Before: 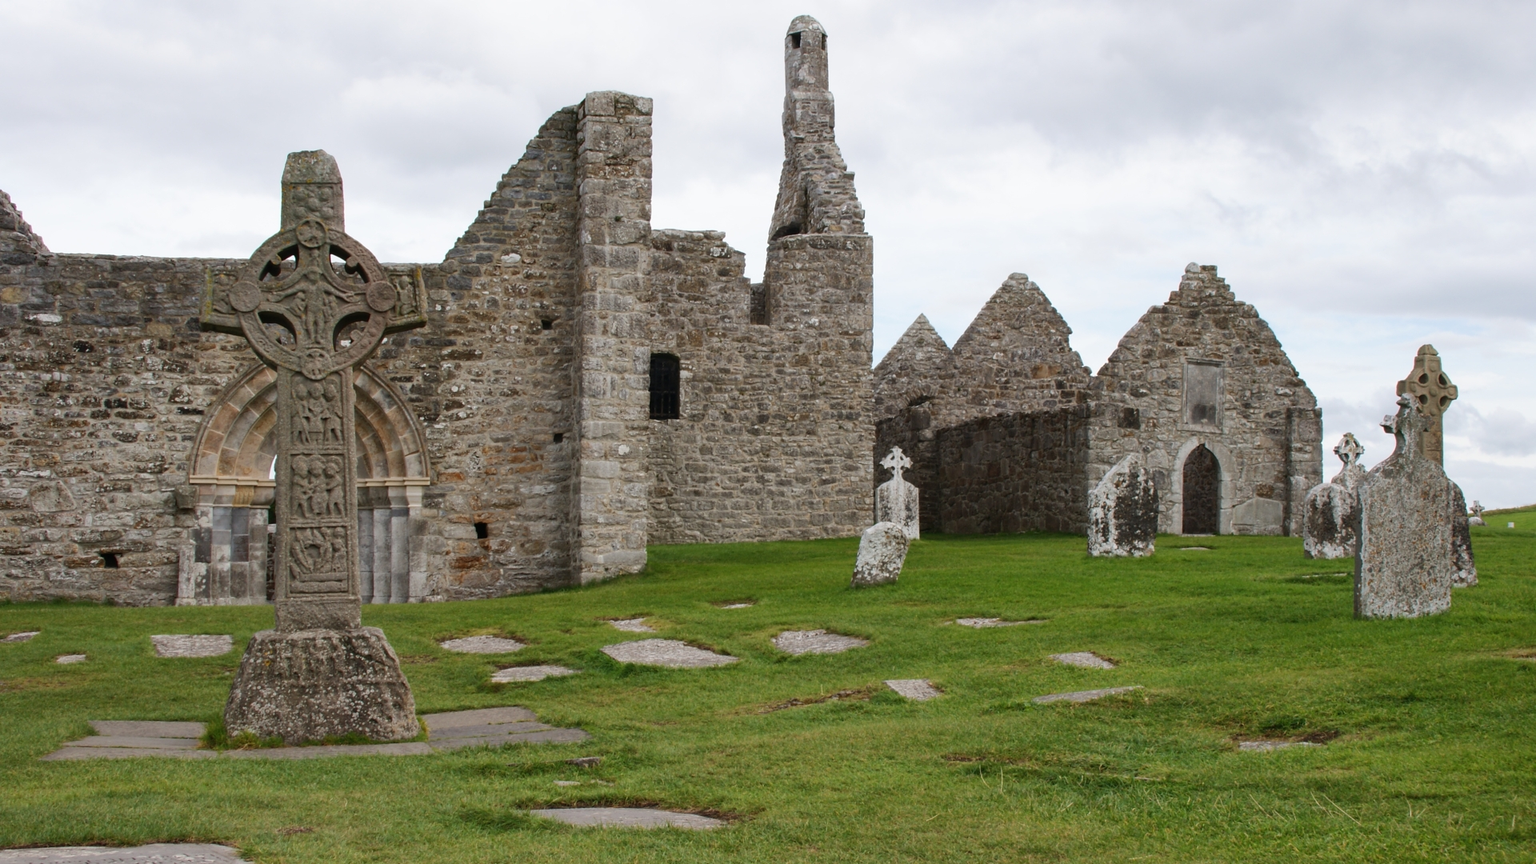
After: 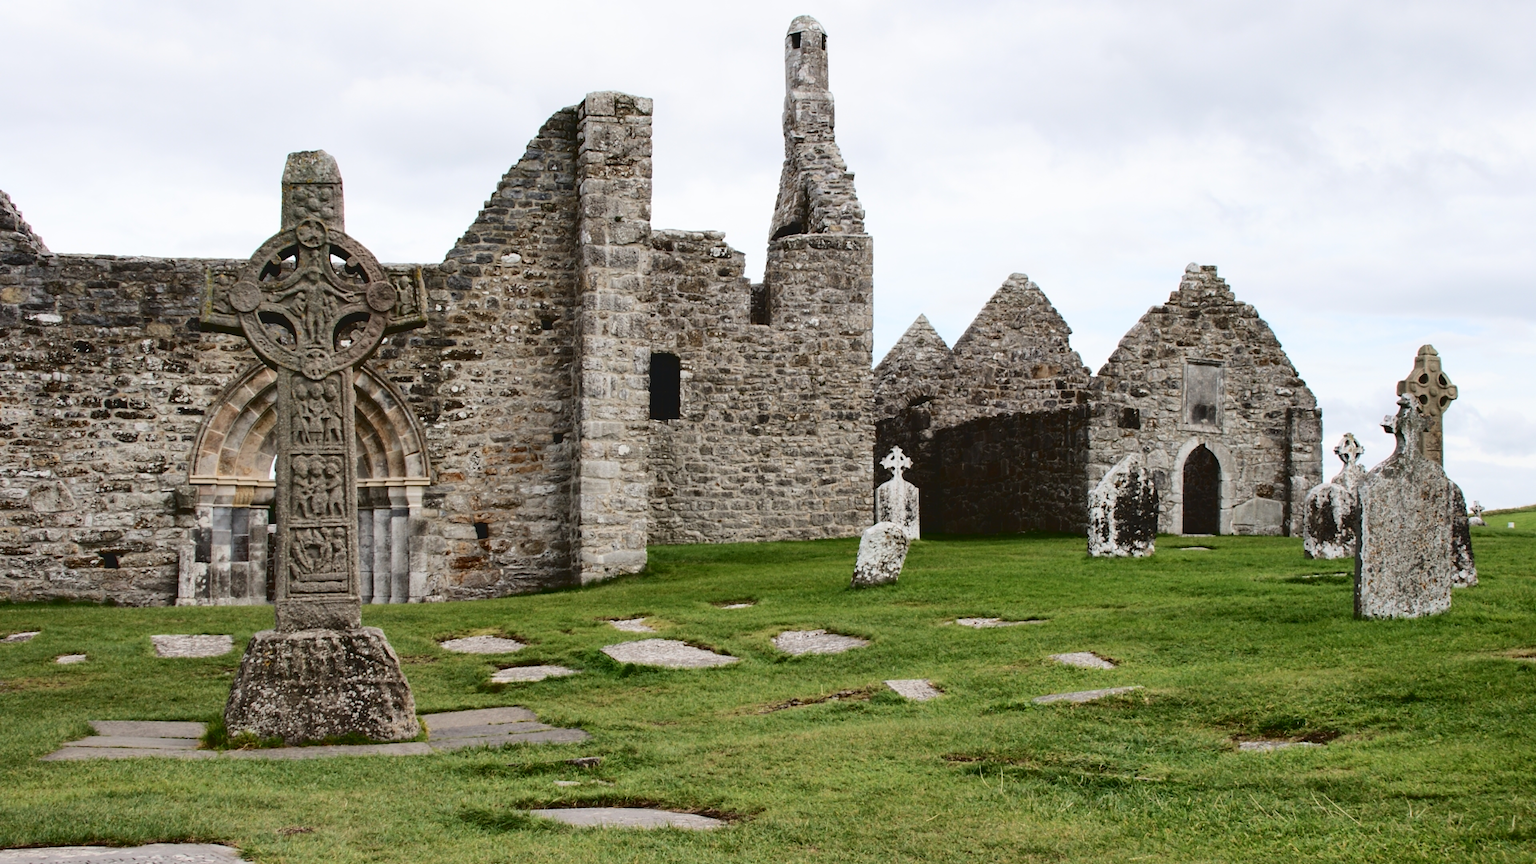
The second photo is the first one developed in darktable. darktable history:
tone curve: curves: ch0 [(0, 0) (0.003, 0.068) (0.011, 0.068) (0.025, 0.068) (0.044, 0.068) (0.069, 0.072) (0.1, 0.072) (0.136, 0.077) (0.177, 0.095) (0.224, 0.126) (0.277, 0.2) (0.335, 0.3) (0.399, 0.407) (0.468, 0.52) (0.543, 0.624) (0.623, 0.721) (0.709, 0.811) (0.801, 0.88) (0.898, 0.942) (1, 1)], color space Lab, independent channels, preserve colors none
